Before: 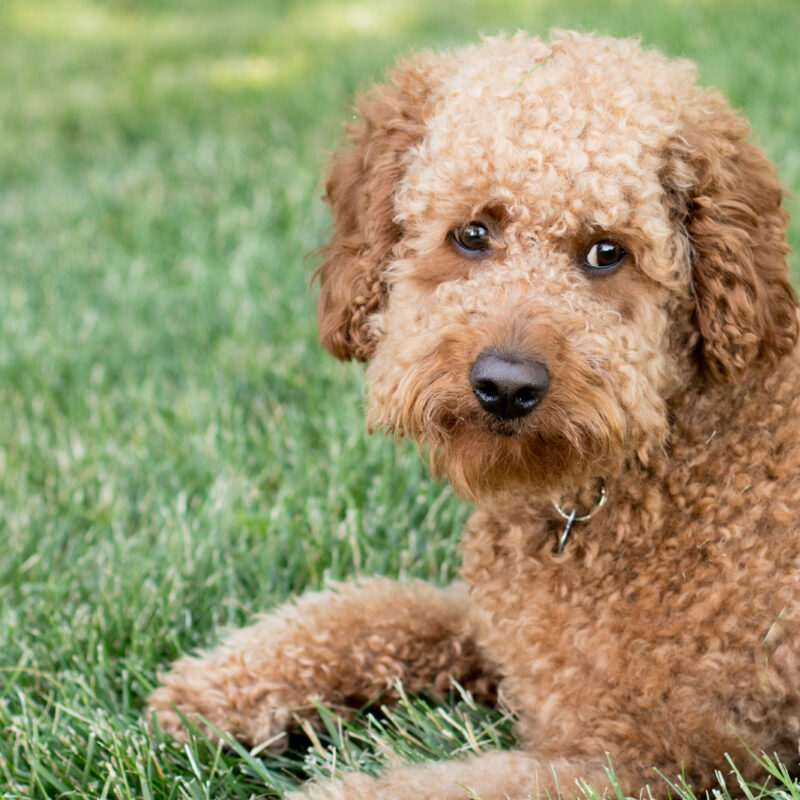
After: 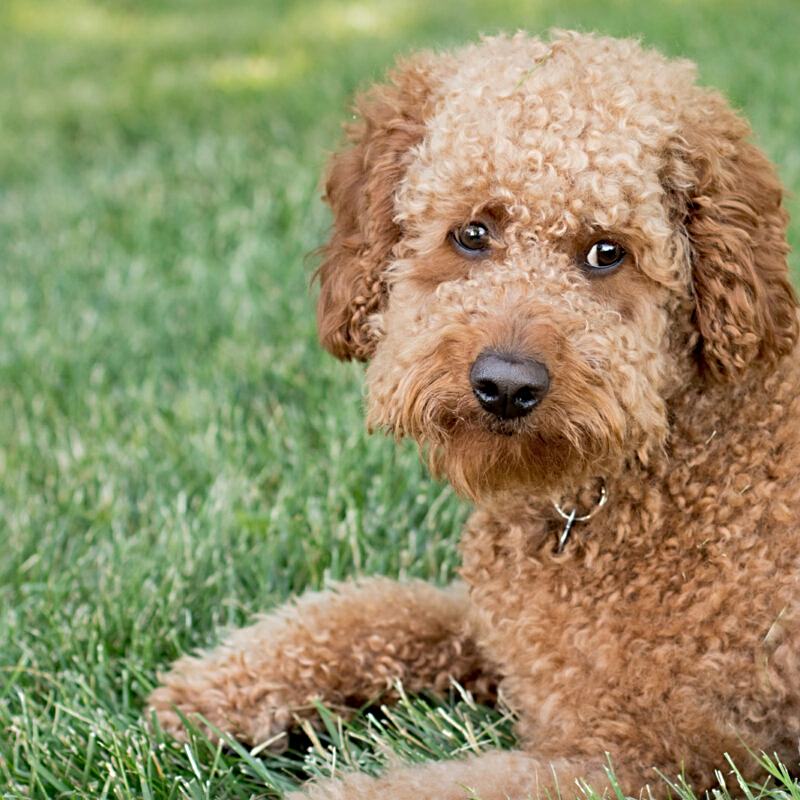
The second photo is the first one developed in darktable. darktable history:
sharpen: radius 3.128
shadows and highlights: on, module defaults
